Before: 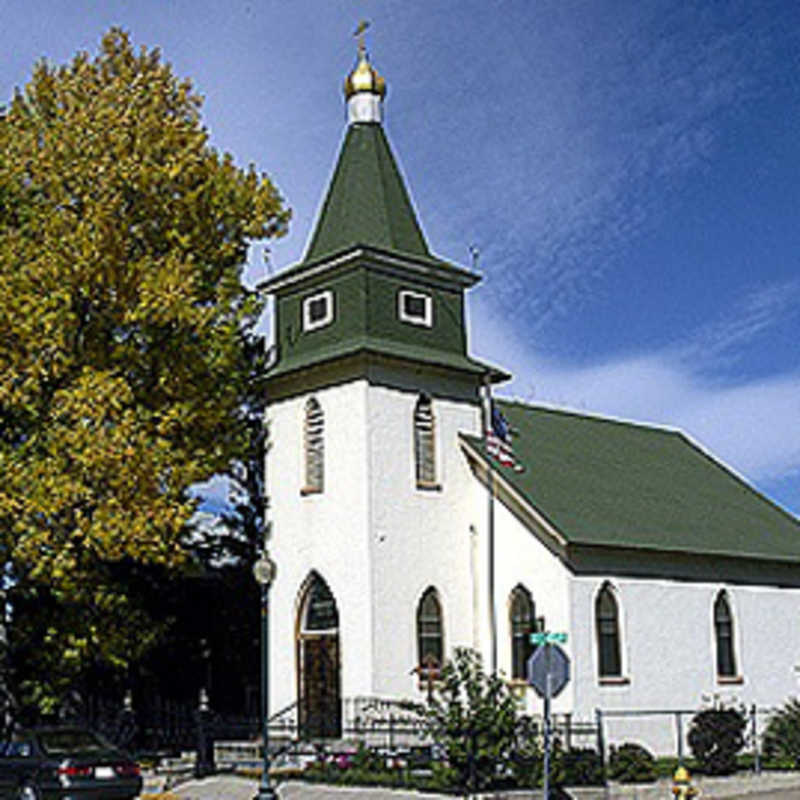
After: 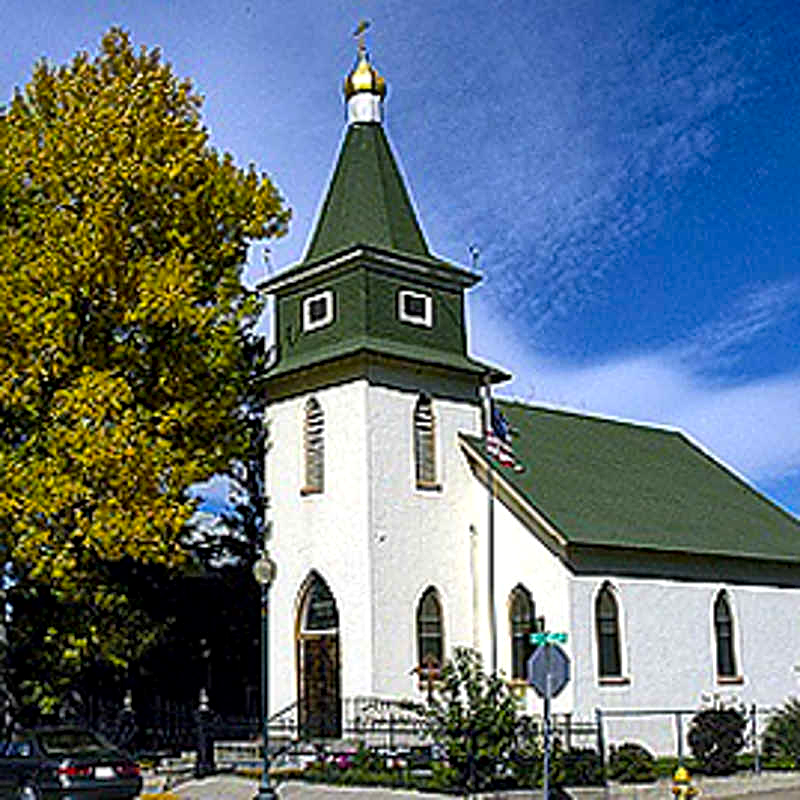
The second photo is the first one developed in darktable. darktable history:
local contrast: mode bilateral grid, contrast 19, coarseness 51, detail 157%, midtone range 0.2
color balance rgb: linear chroma grading › global chroma 0.579%, perceptual saturation grading › global saturation 31.106%, global vibrance 20%
sharpen: on, module defaults
